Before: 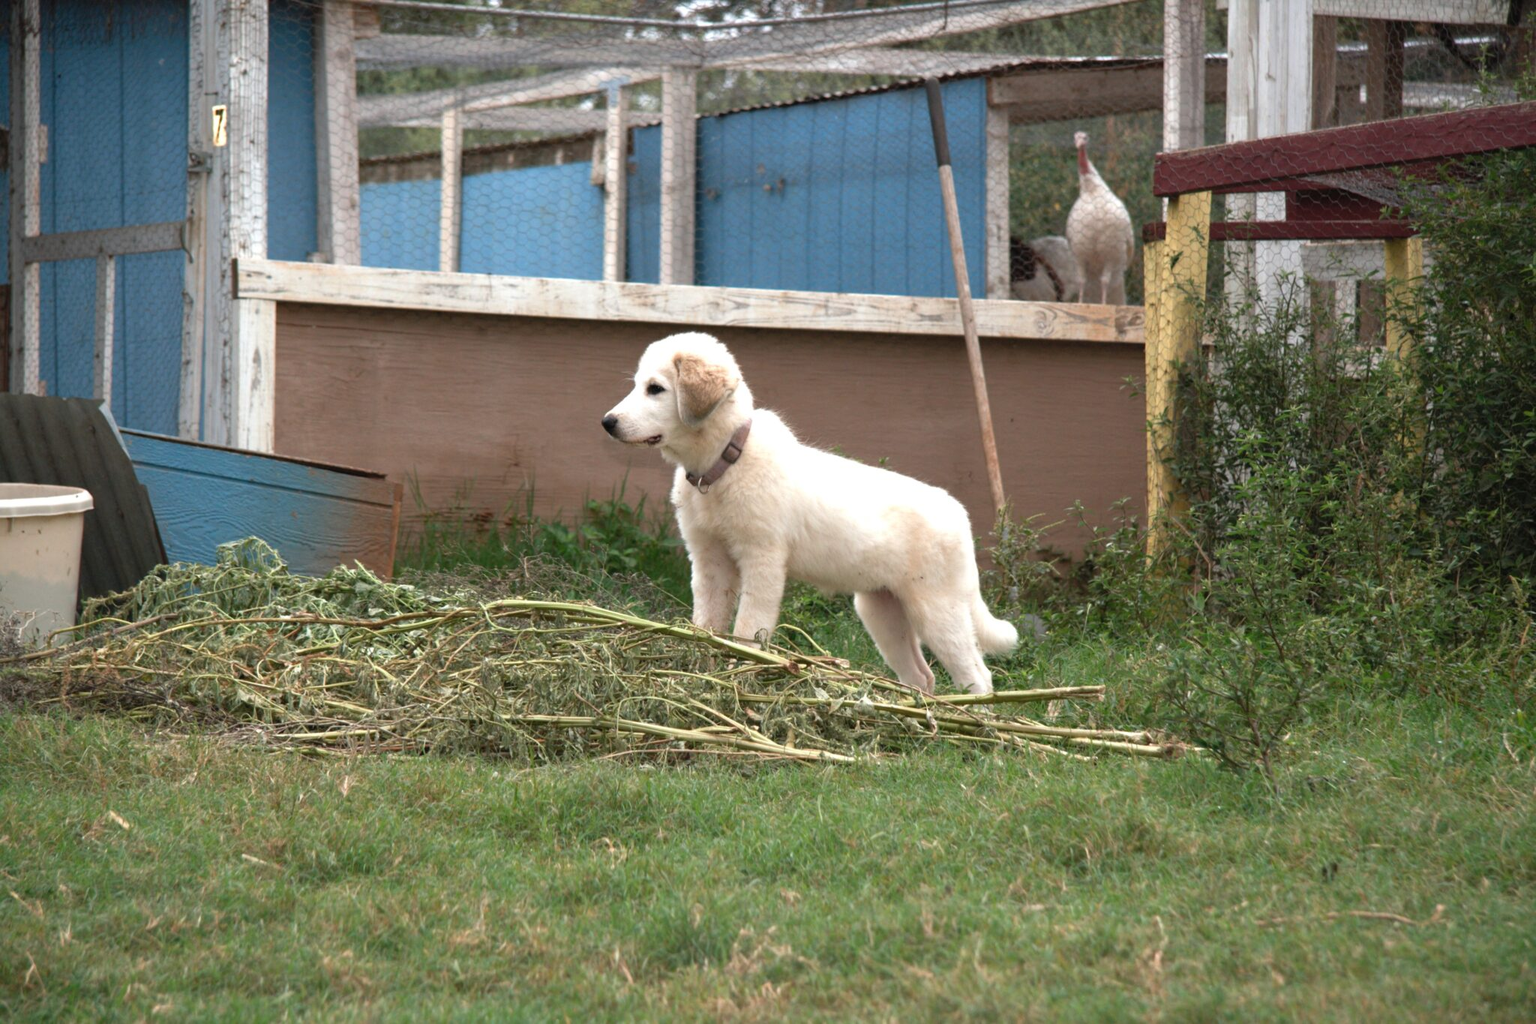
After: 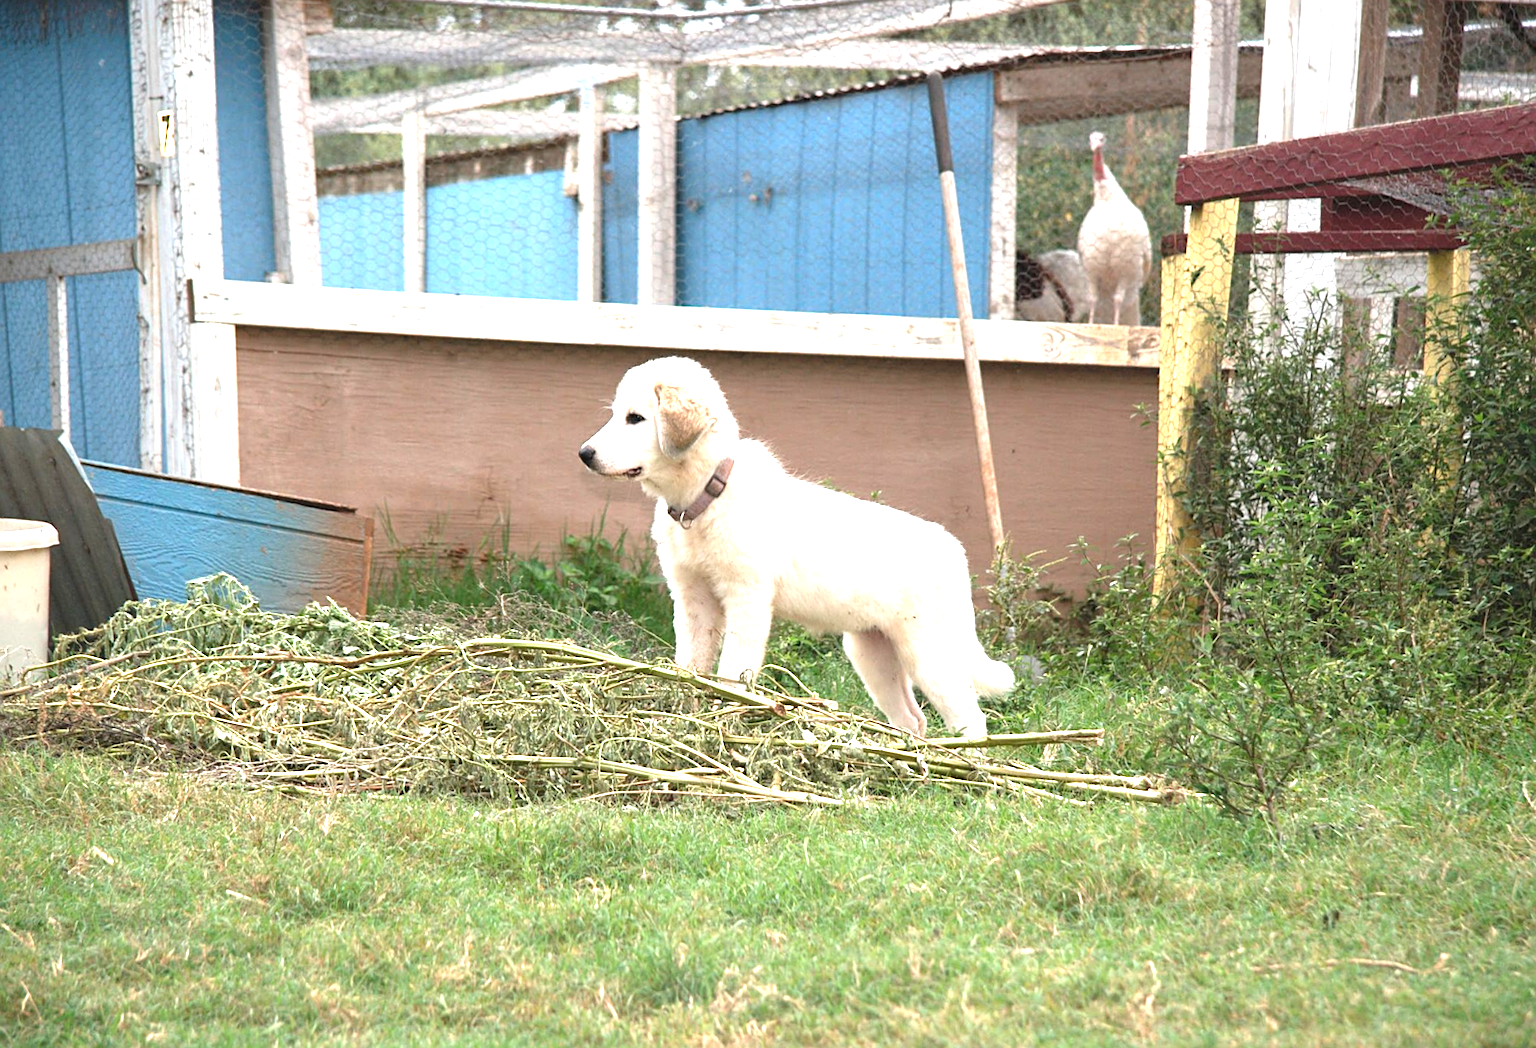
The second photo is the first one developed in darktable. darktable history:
exposure: black level correction 0, exposure 1.35 EV, compensate exposure bias true, compensate highlight preservation false
rotate and perspective: rotation 0.074°, lens shift (vertical) 0.096, lens shift (horizontal) -0.041, crop left 0.043, crop right 0.952, crop top 0.024, crop bottom 0.979
sharpen: on, module defaults
